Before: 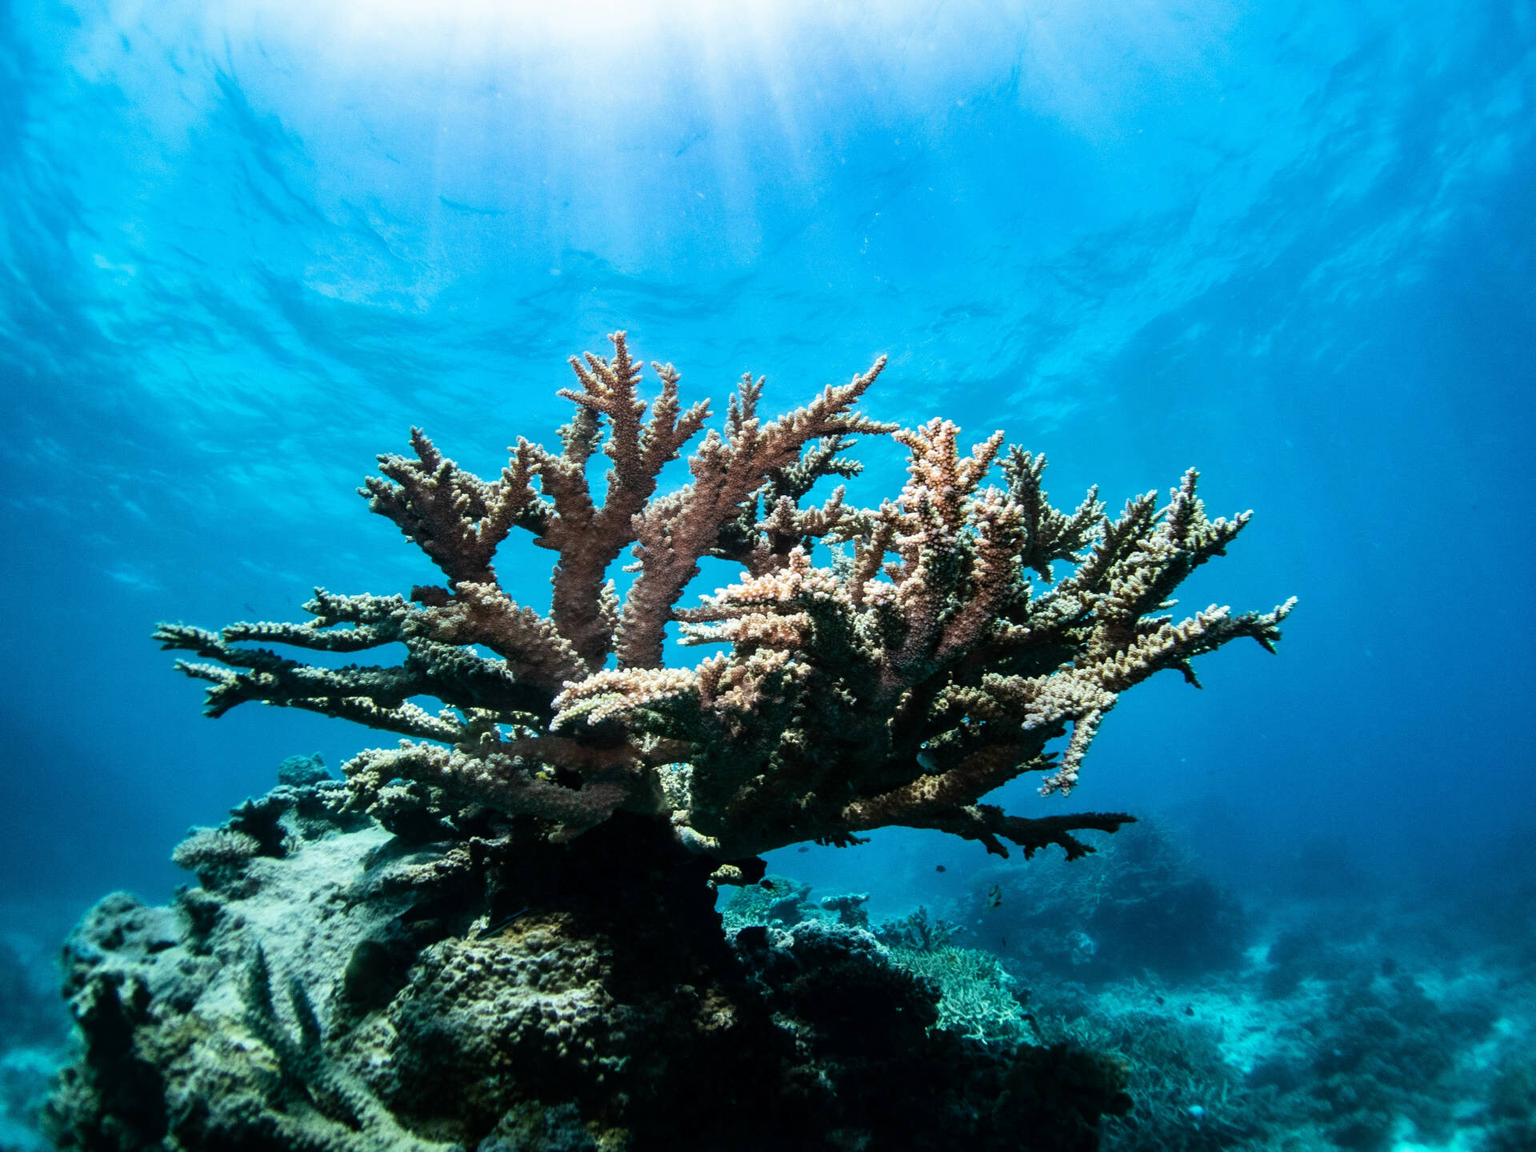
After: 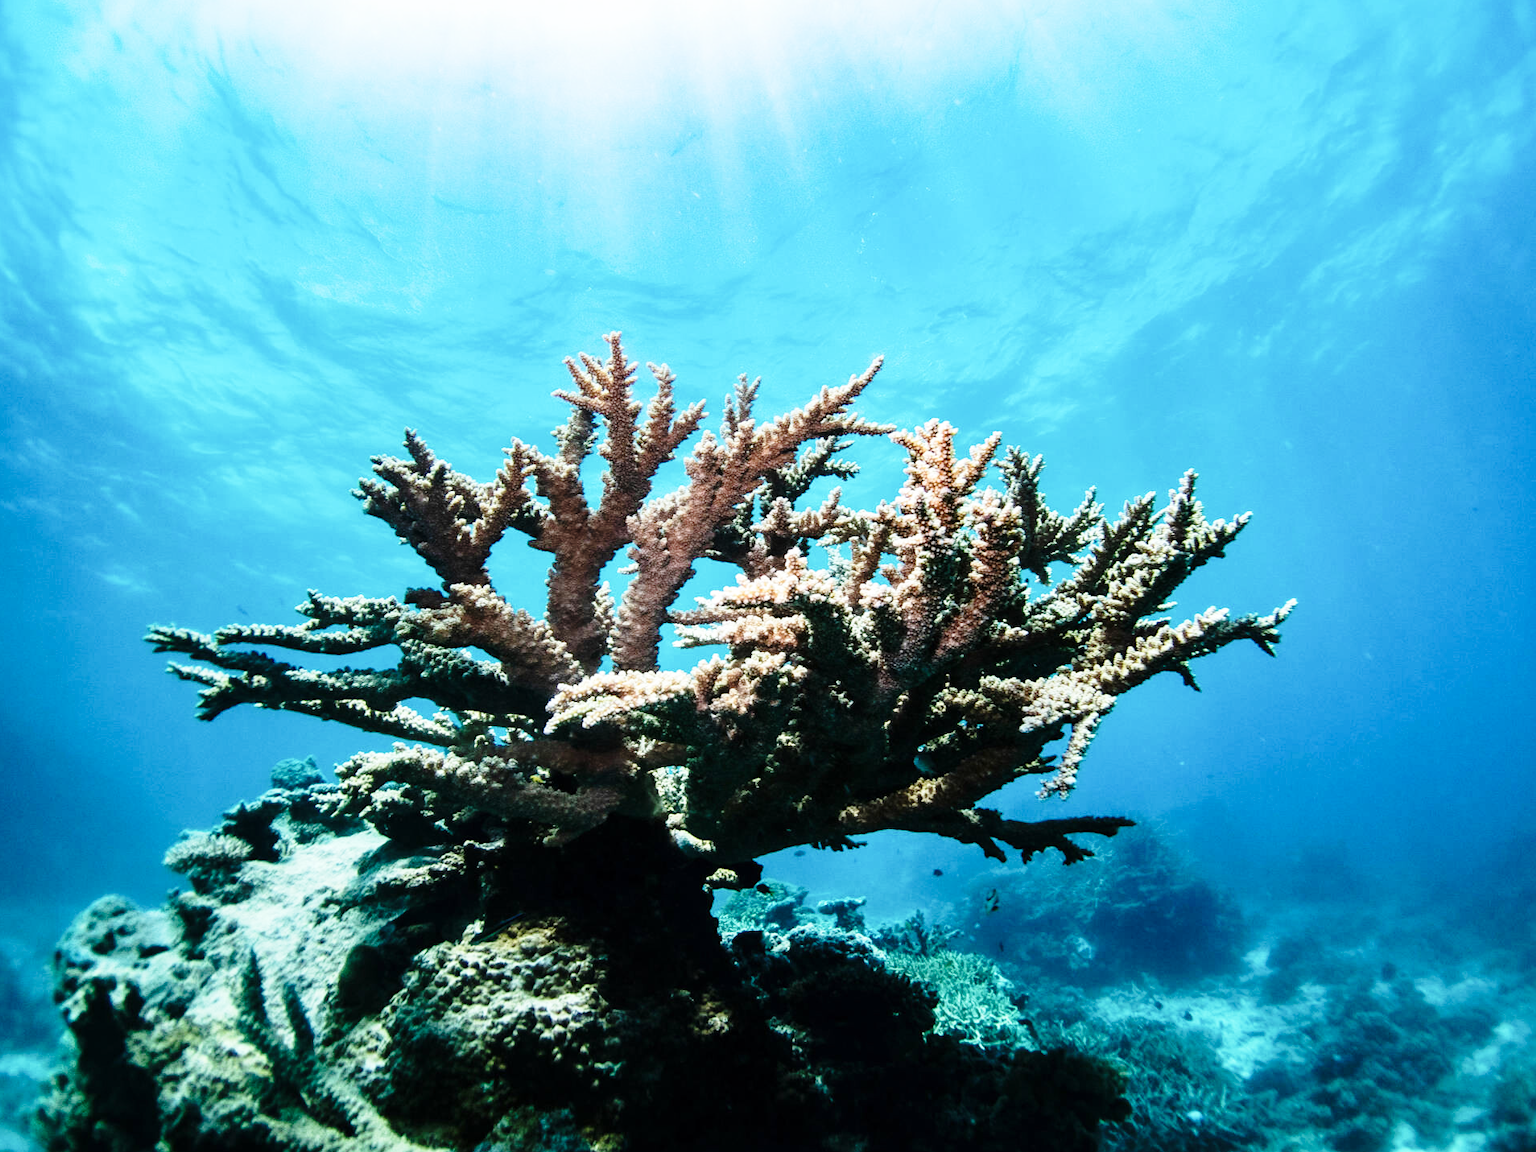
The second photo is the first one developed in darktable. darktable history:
contrast brightness saturation: saturation -0.05
base curve: curves: ch0 [(0, 0) (0.028, 0.03) (0.121, 0.232) (0.46, 0.748) (0.859, 0.968) (1, 1)], preserve colors none
crop and rotate: left 0.614%, top 0.179%, bottom 0.309%
